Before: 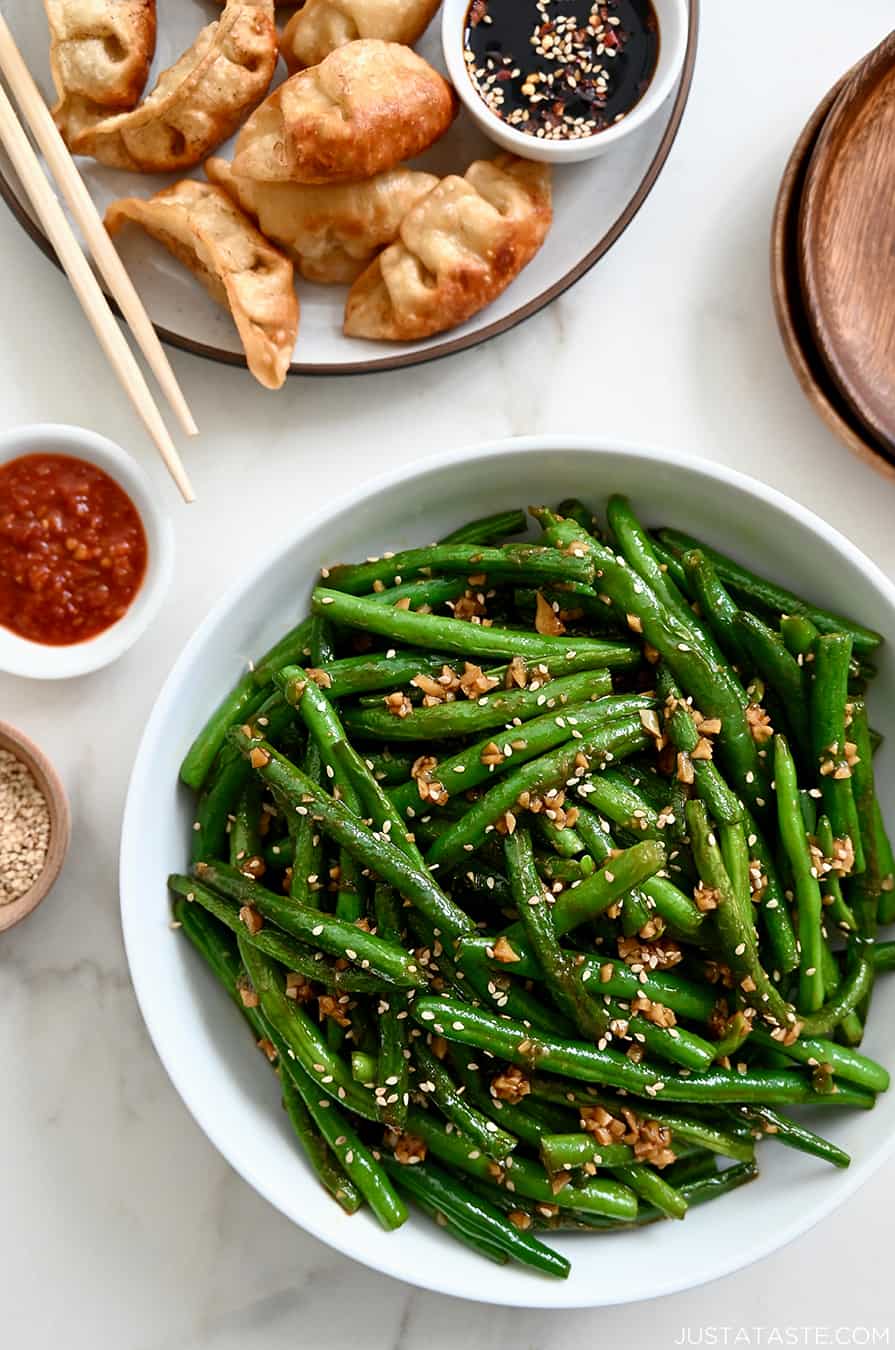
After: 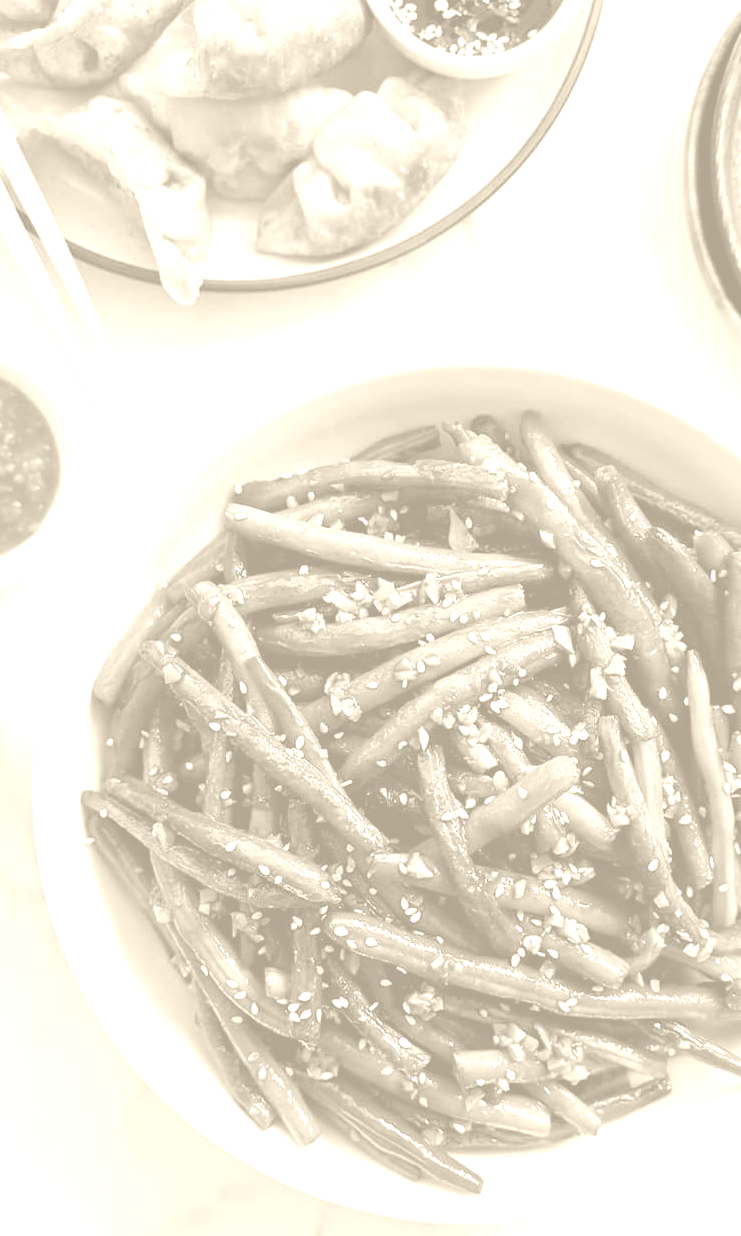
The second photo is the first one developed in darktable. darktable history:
crop: left 9.807%, top 6.259%, right 7.334%, bottom 2.177%
colorize: hue 36°, saturation 71%, lightness 80.79%
